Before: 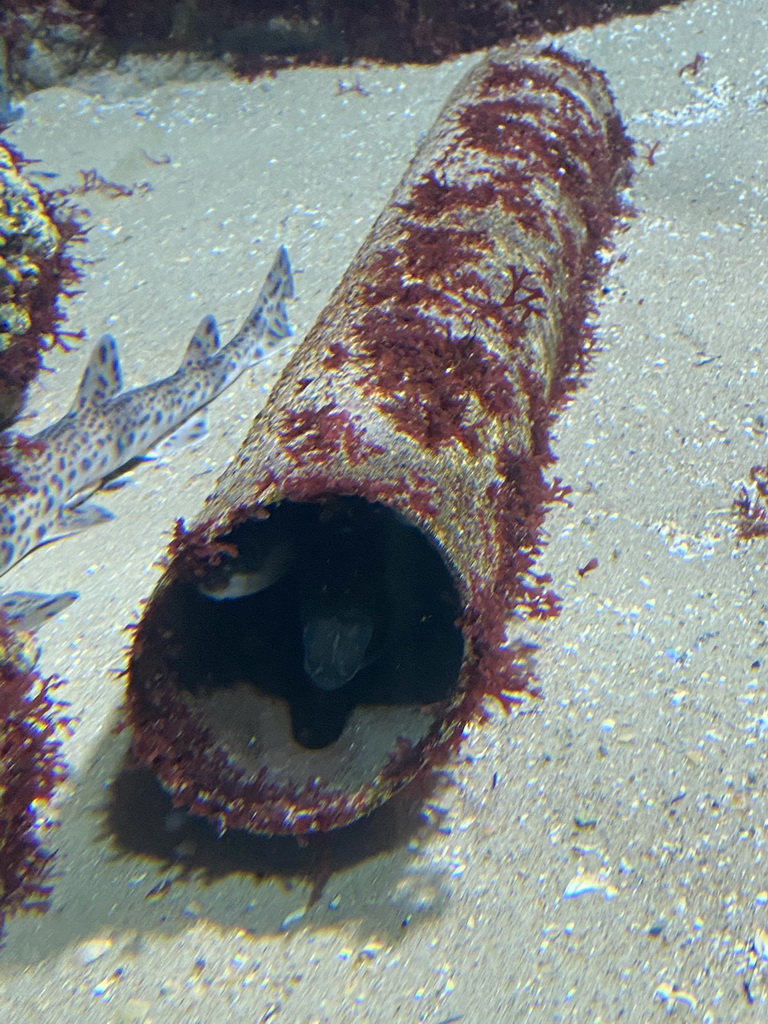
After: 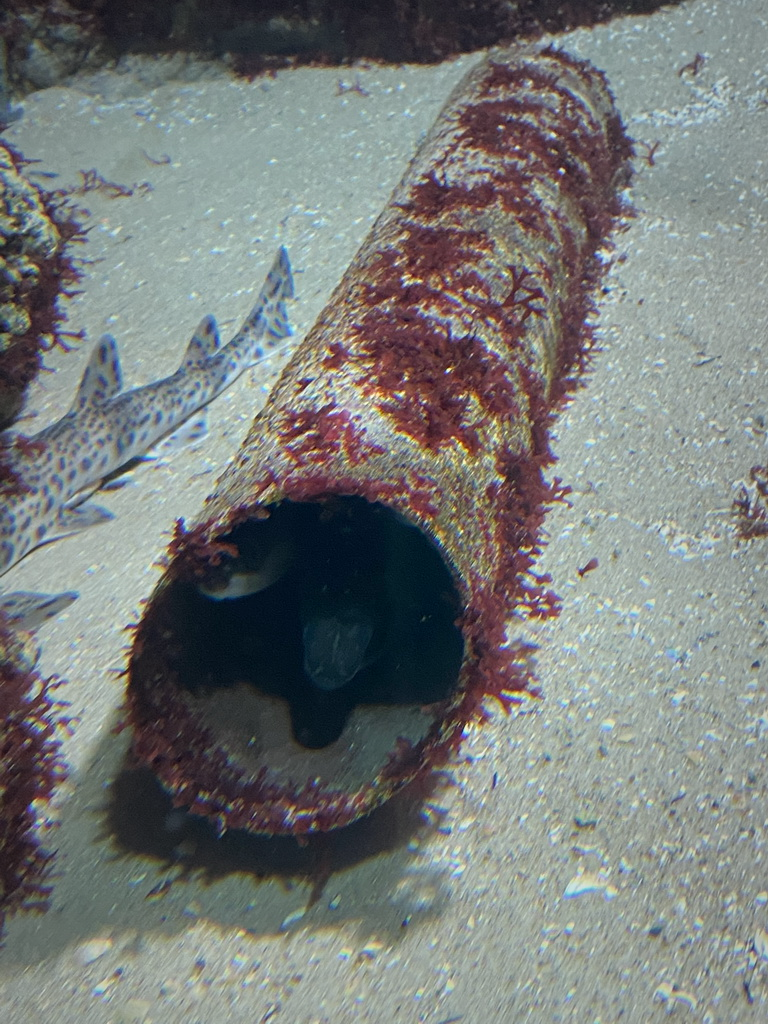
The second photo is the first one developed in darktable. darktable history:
vignetting: fall-off start 17.85%, fall-off radius 137.59%, width/height ratio 0.627, shape 0.58
